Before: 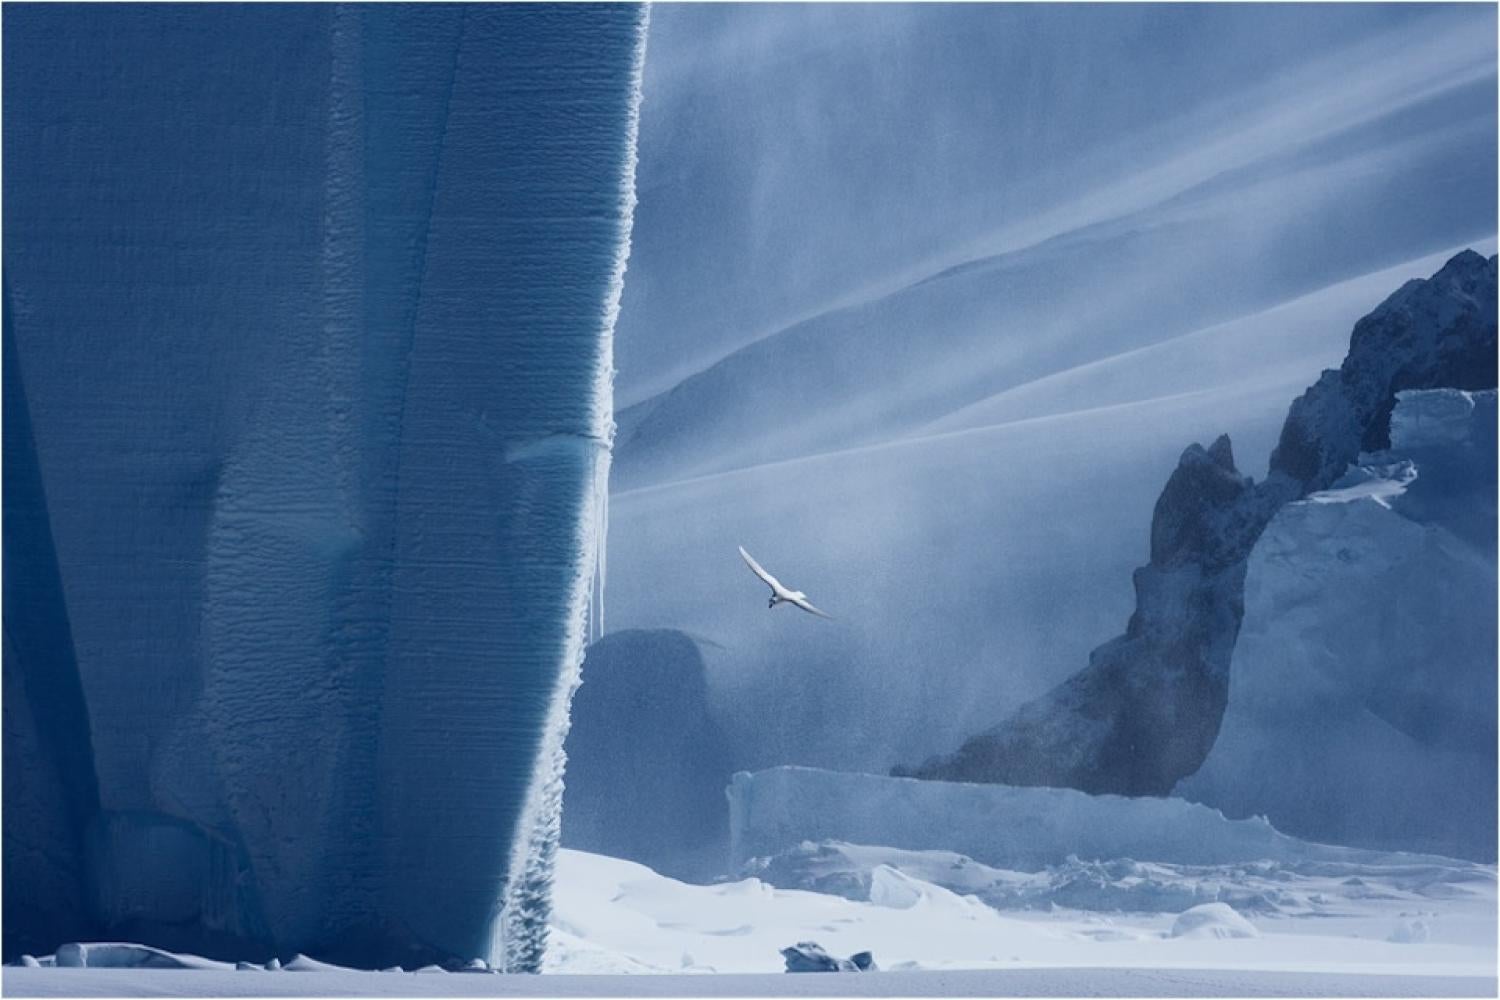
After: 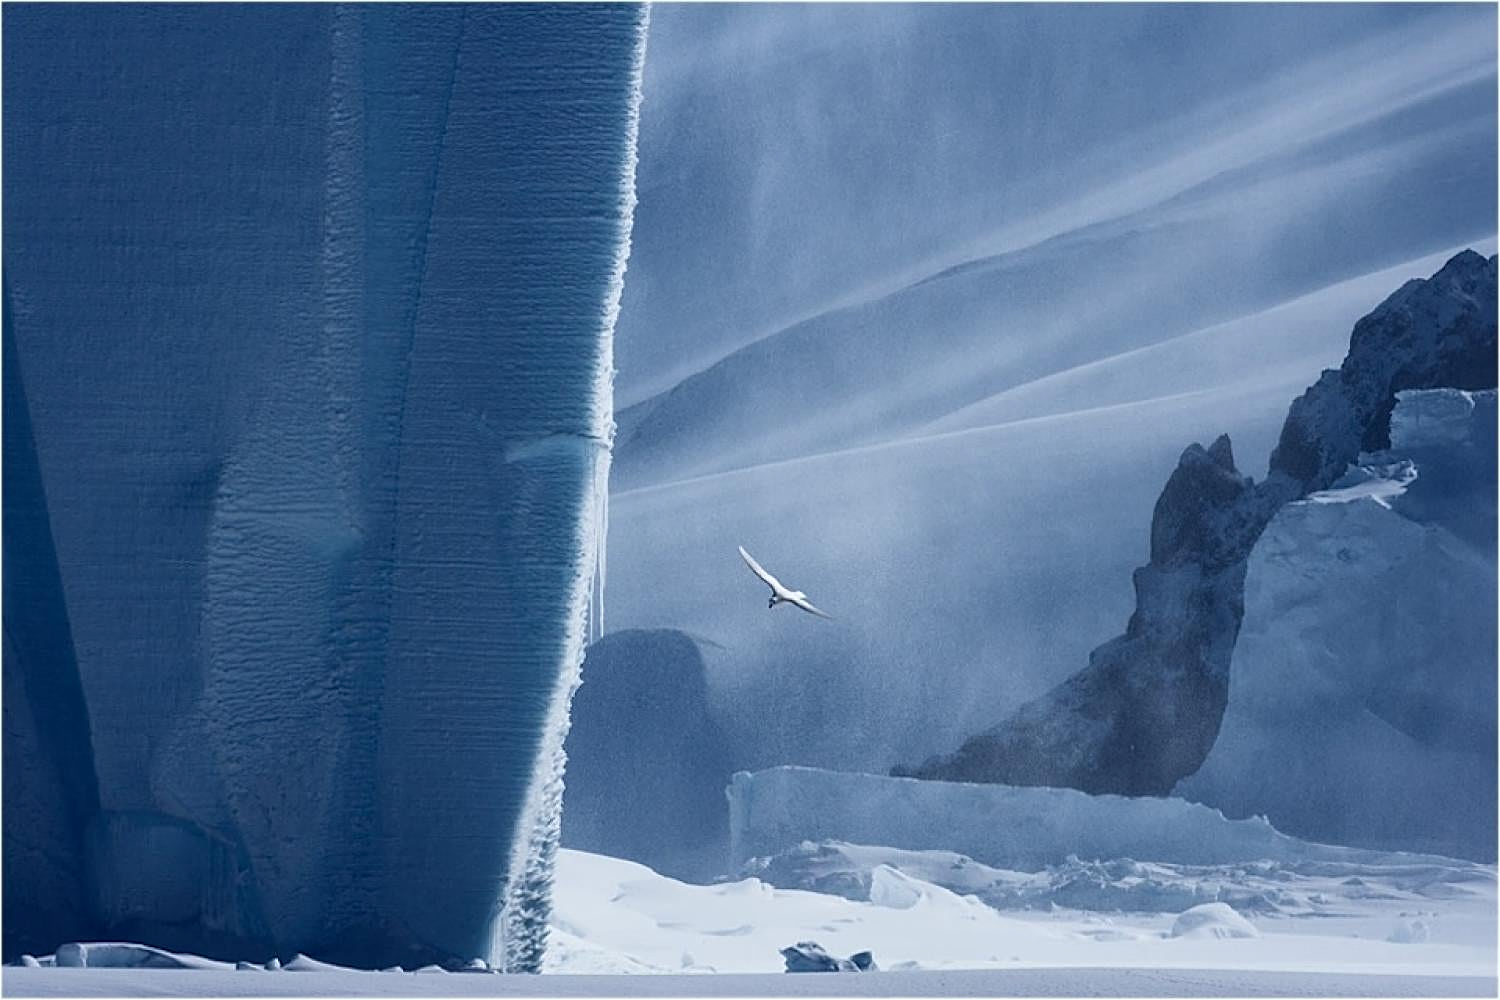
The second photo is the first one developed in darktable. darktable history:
local contrast: mode bilateral grid, contrast 20, coarseness 50, detail 120%, midtone range 0.2
sharpen: on, module defaults
